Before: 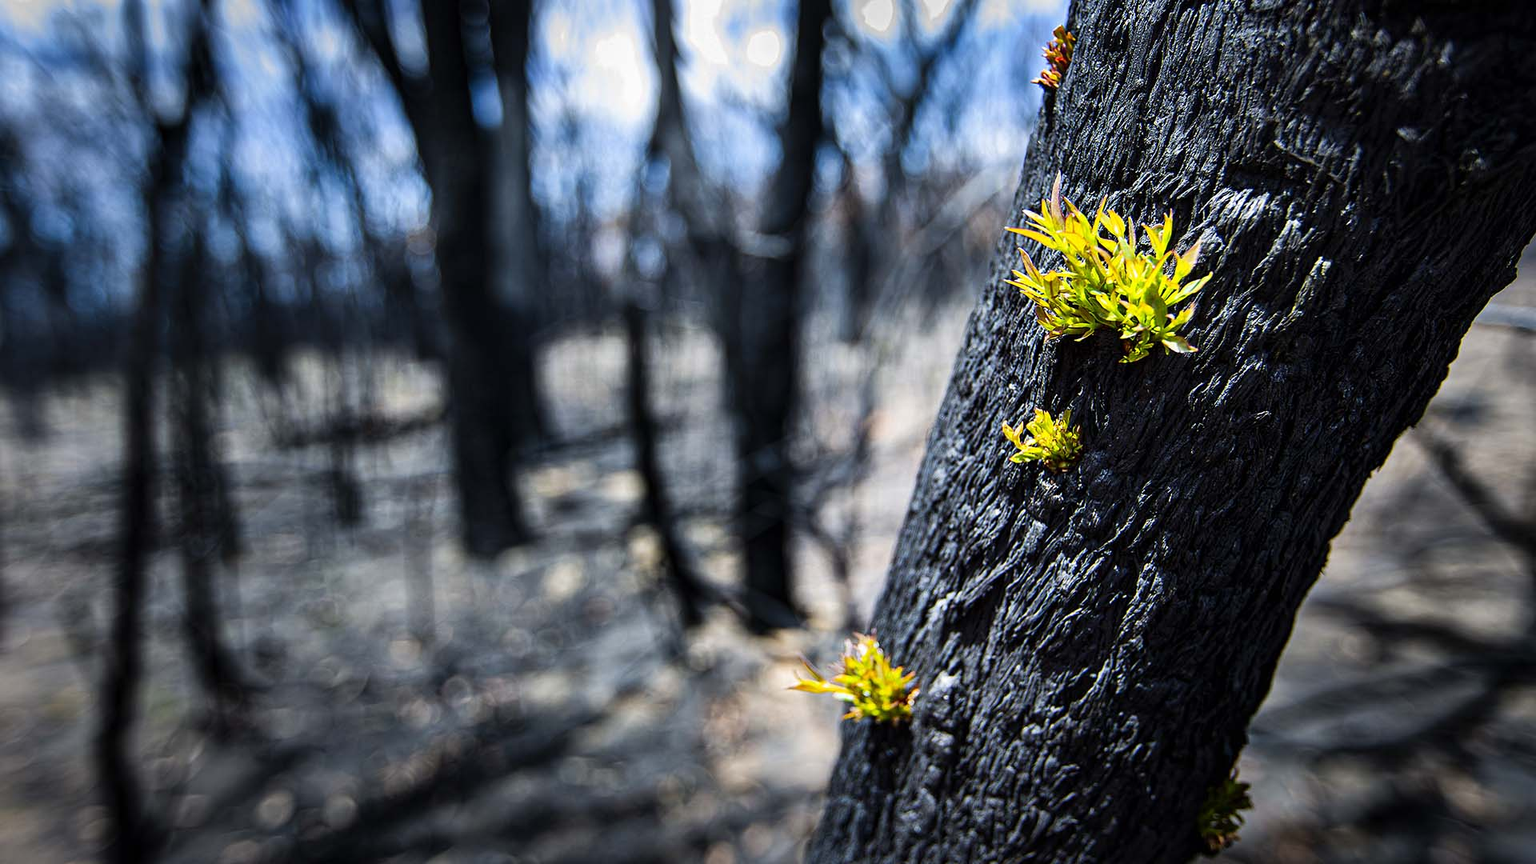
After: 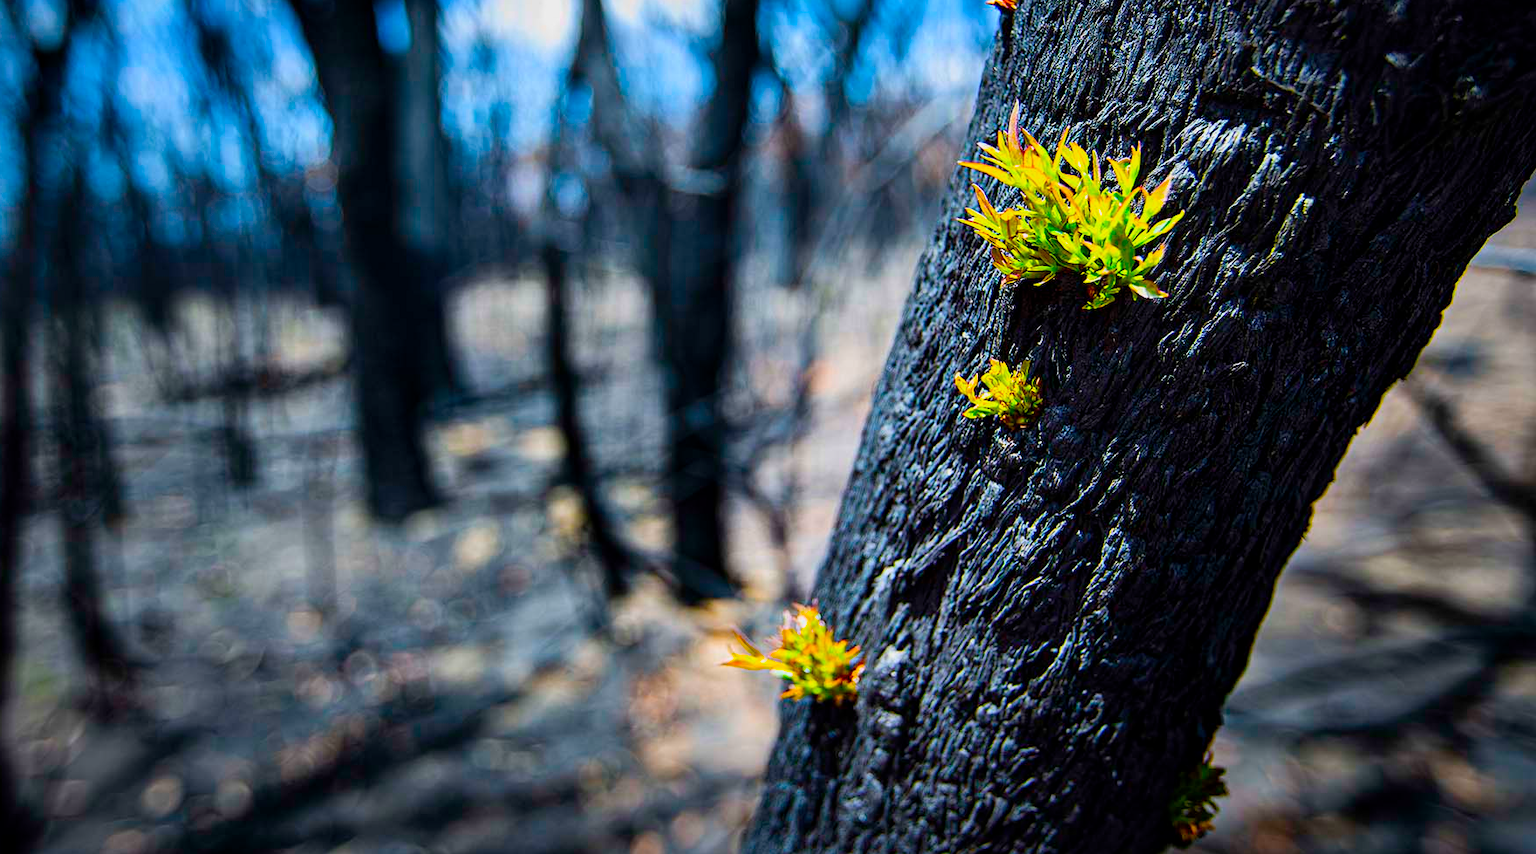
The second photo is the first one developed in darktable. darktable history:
crop and rotate: left 8.262%, top 9.226%
exposure: compensate highlight preservation false
color balance: input saturation 134.34%, contrast -10.04%, contrast fulcrum 19.67%, output saturation 133.51%
